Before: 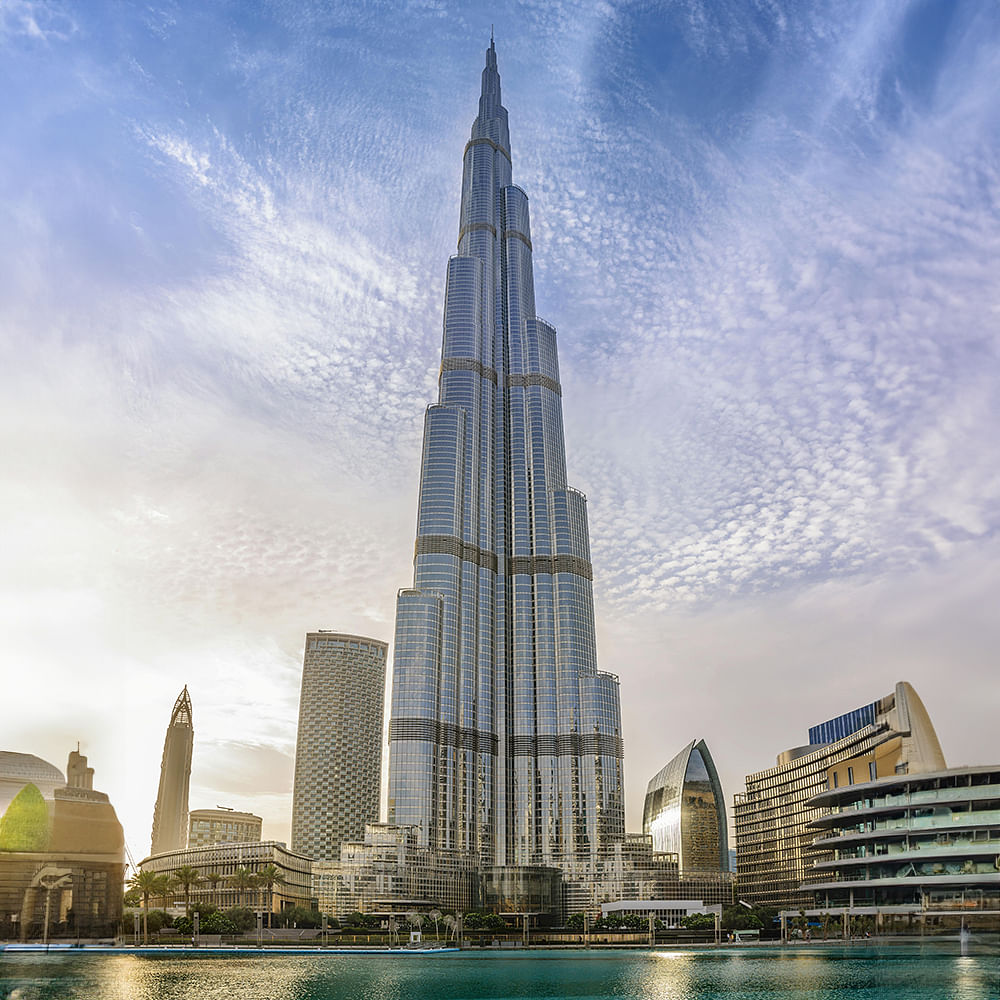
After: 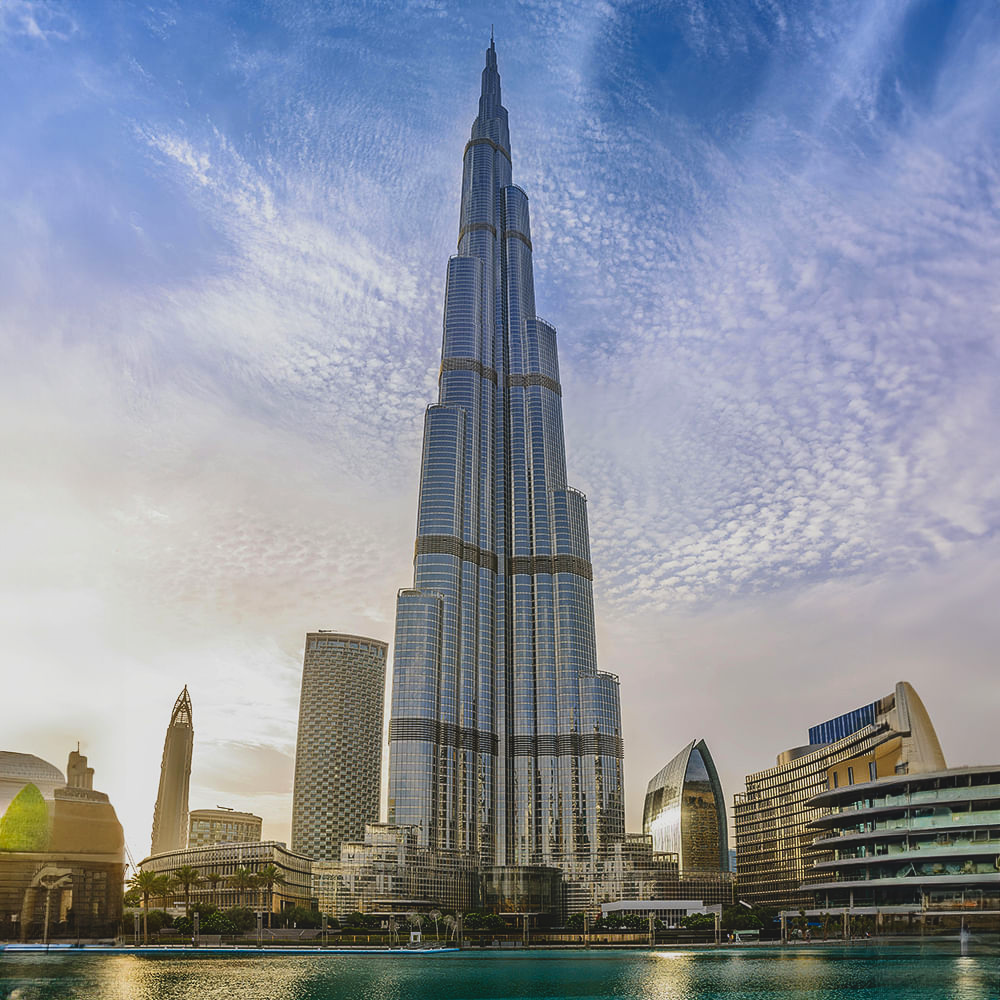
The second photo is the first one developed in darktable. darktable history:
contrast brightness saturation: contrast 0.16, saturation 0.32
exposure: black level correction -0.015, exposure -0.5 EV, compensate highlight preservation false
